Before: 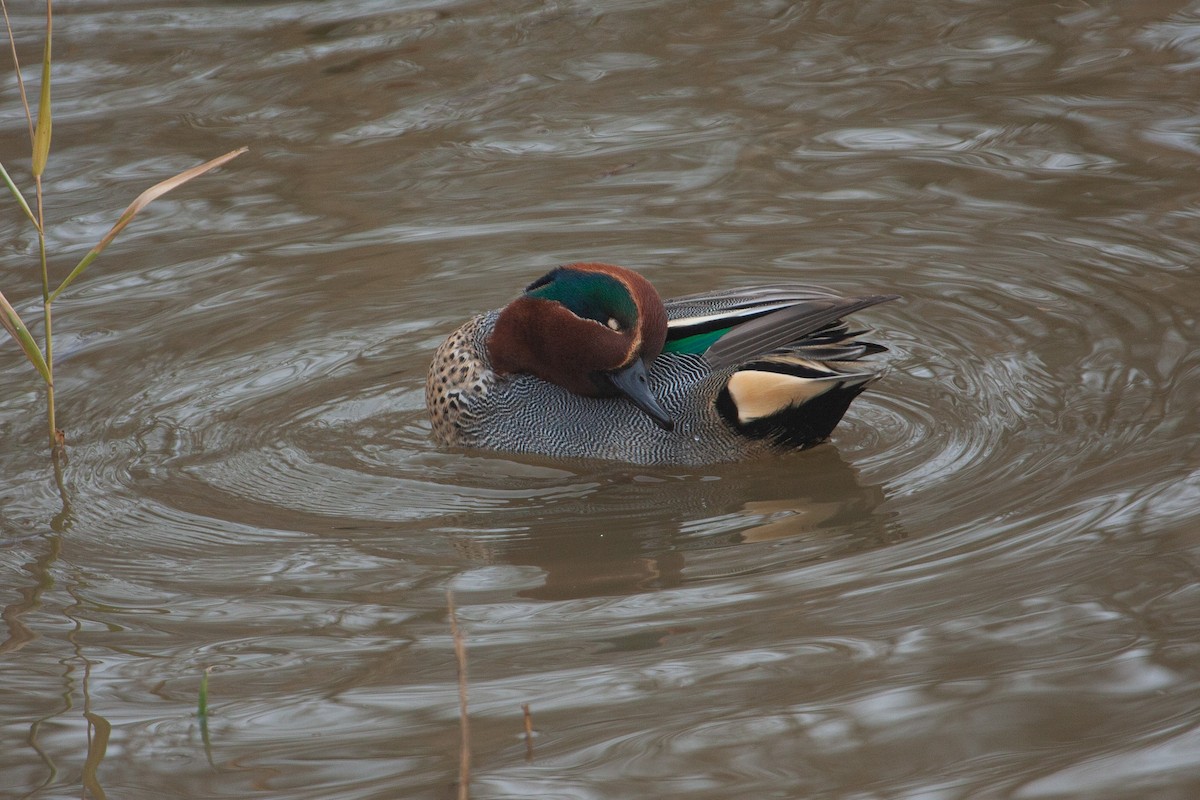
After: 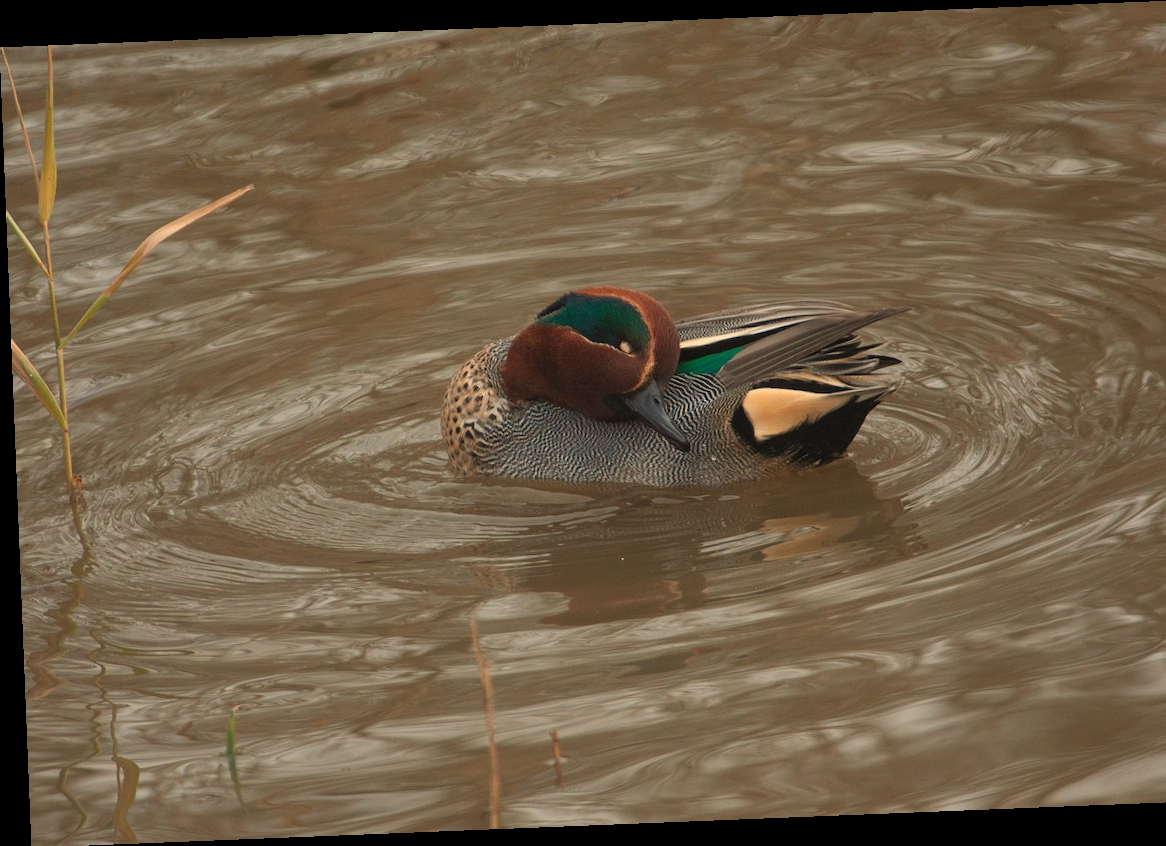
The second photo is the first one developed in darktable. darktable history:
white balance: red 1.123, blue 0.83
rotate and perspective: rotation -2.29°, automatic cropping off
crop and rotate: right 5.167%
